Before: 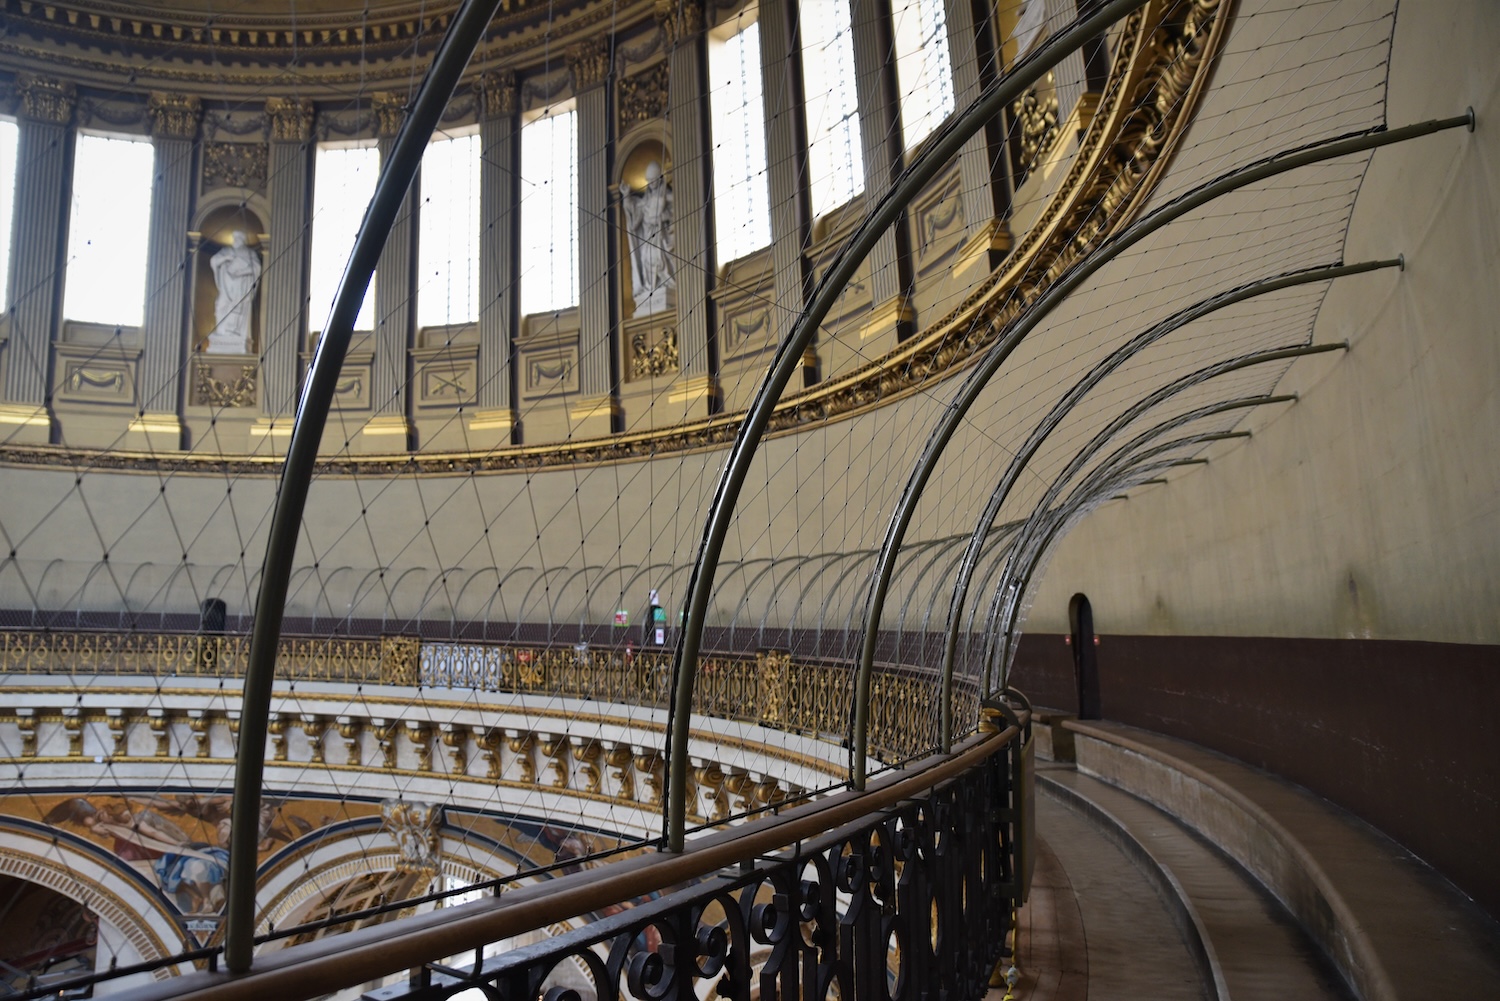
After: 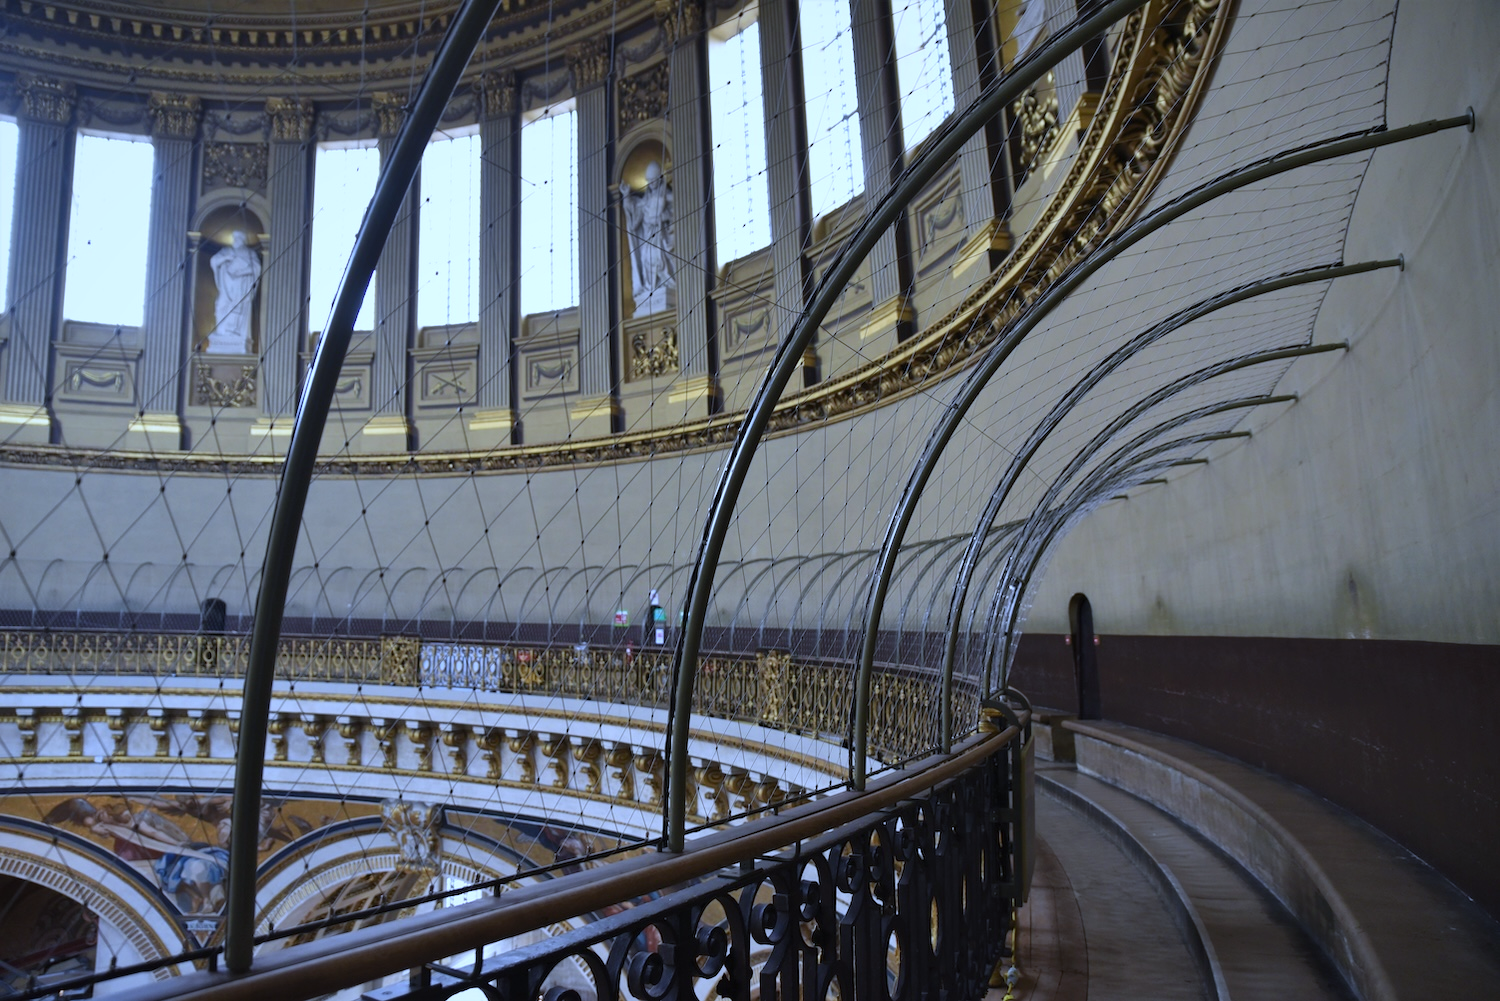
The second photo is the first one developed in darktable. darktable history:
fill light: on, module defaults
white balance: red 0.871, blue 1.249
